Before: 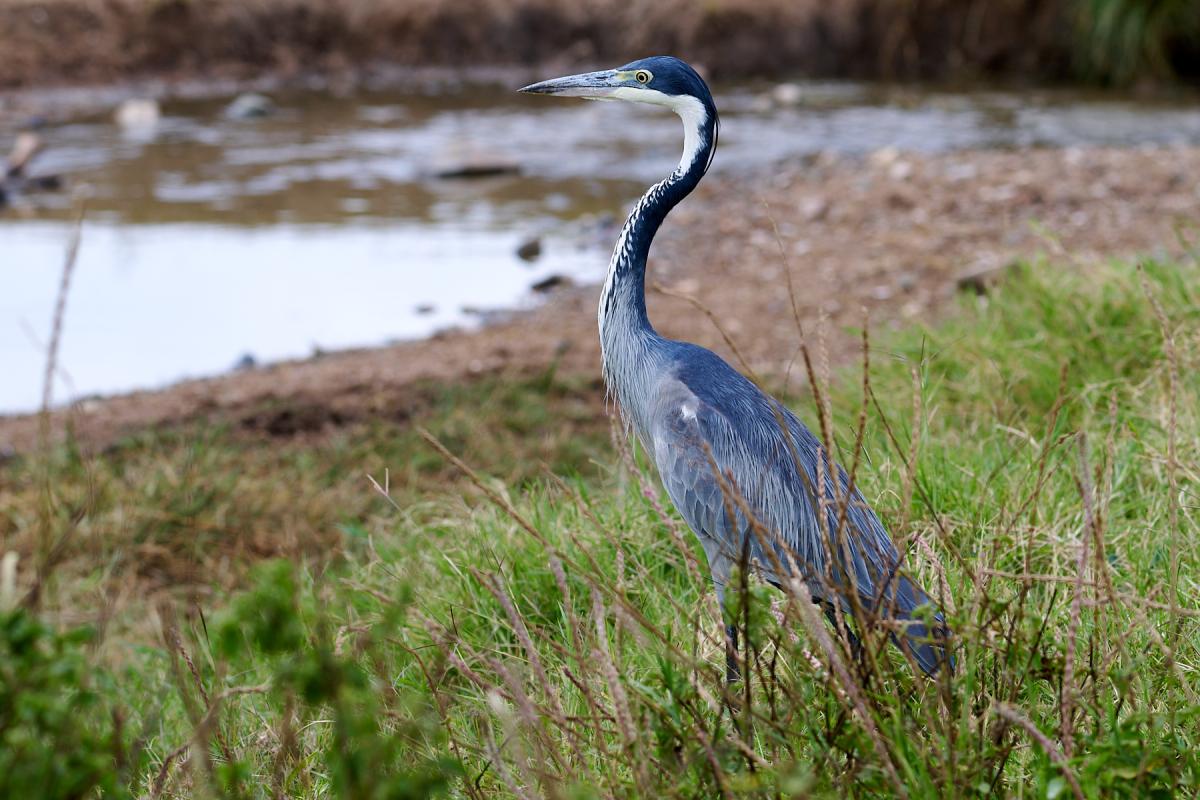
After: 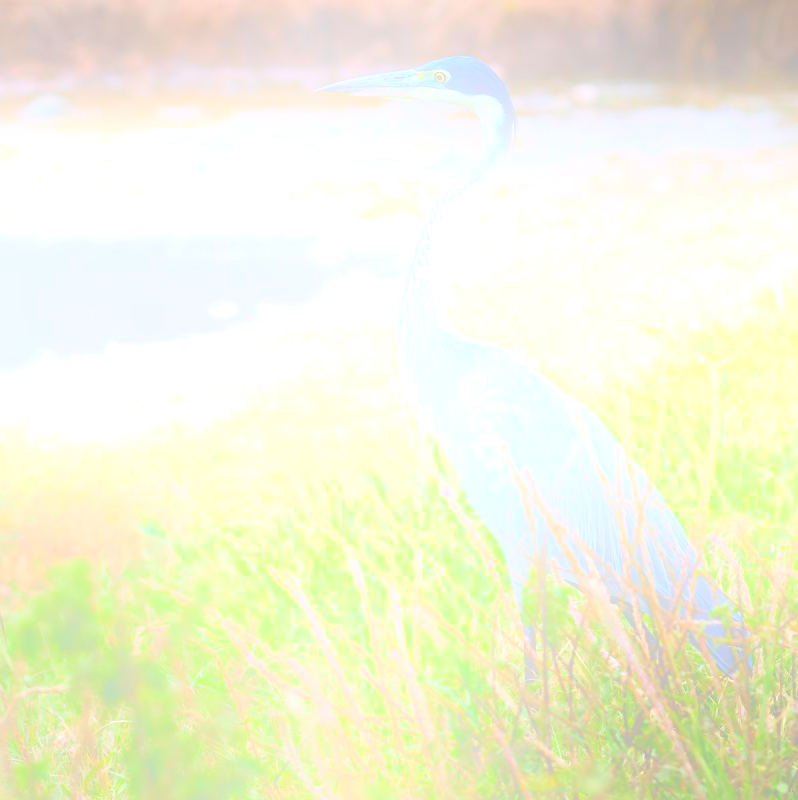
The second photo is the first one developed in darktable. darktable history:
tone equalizer: -8 EV -0.417 EV, -7 EV -0.389 EV, -6 EV -0.333 EV, -5 EV -0.222 EV, -3 EV 0.222 EV, -2 EV 0.333 EV, -1 EV 0.389 EV, +0 EV 0.417 EV, edges refinement/feathering 500, mask exposure compensation -1.57 EV, preserve details no
bloom: size 25%, threshold 5%, strength 90%
crop: left 16.899%, right 16.556%
